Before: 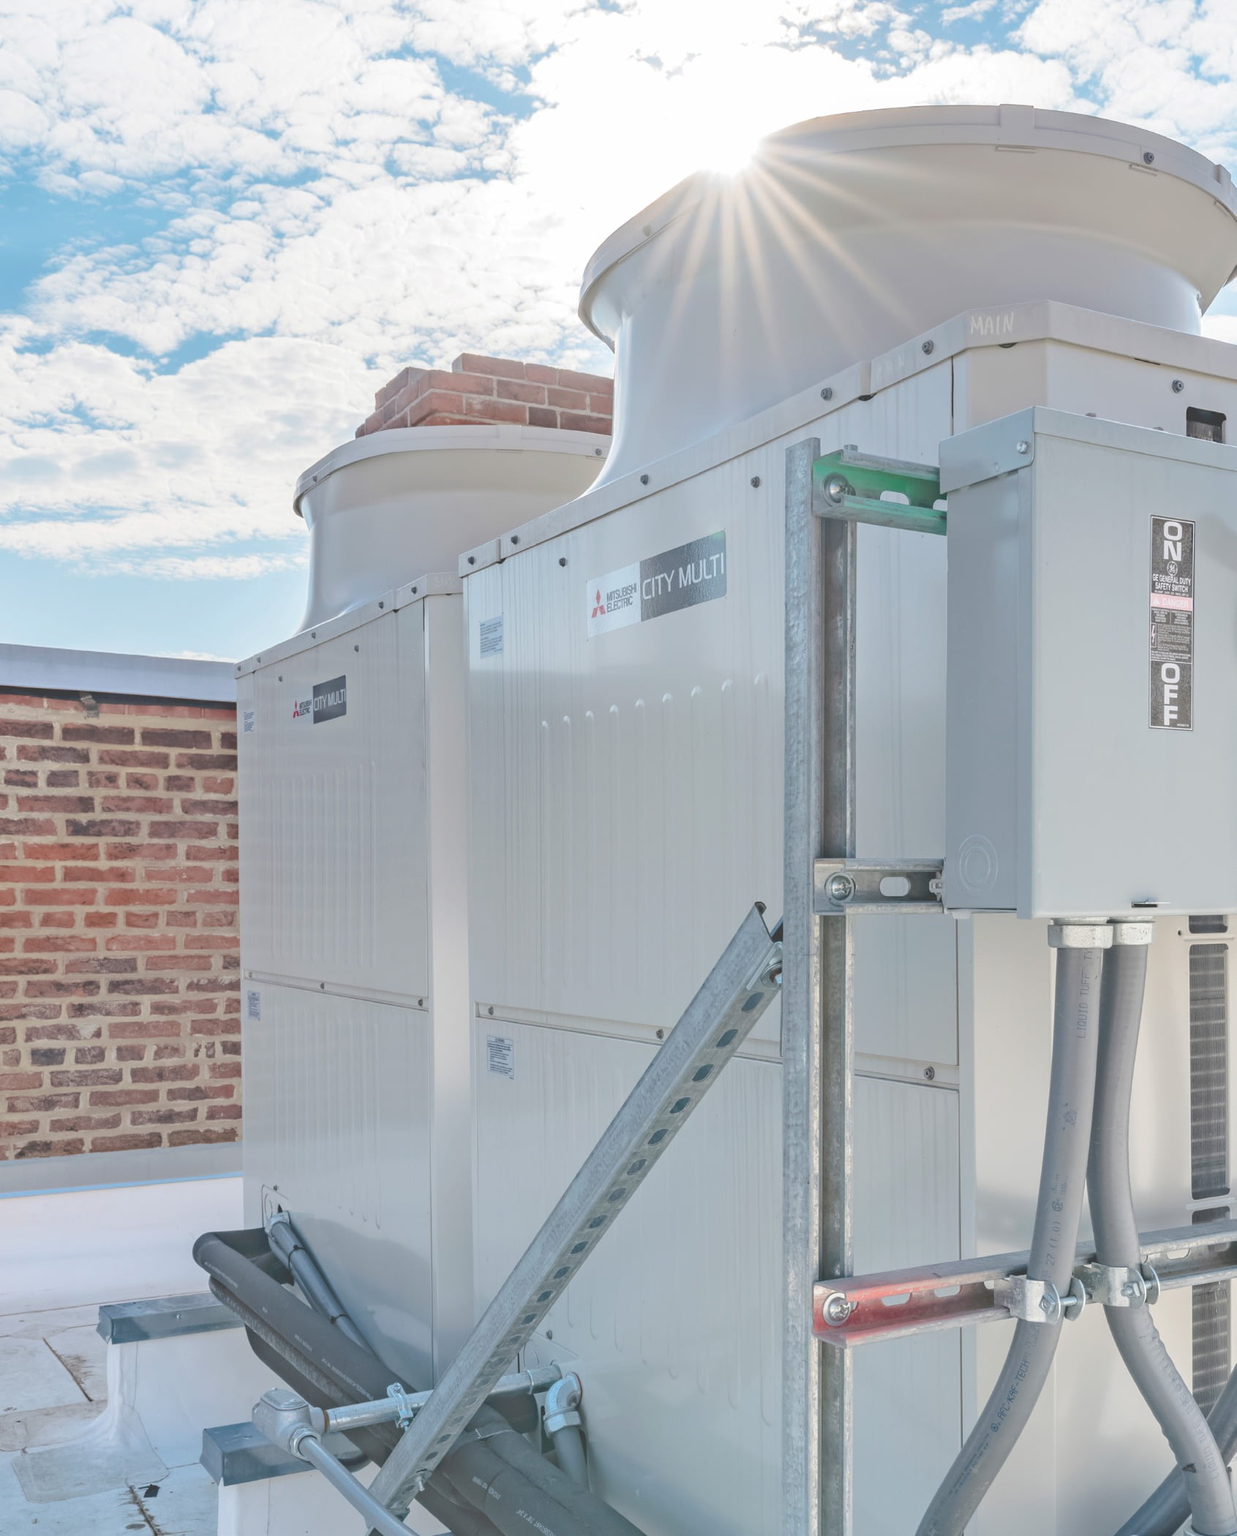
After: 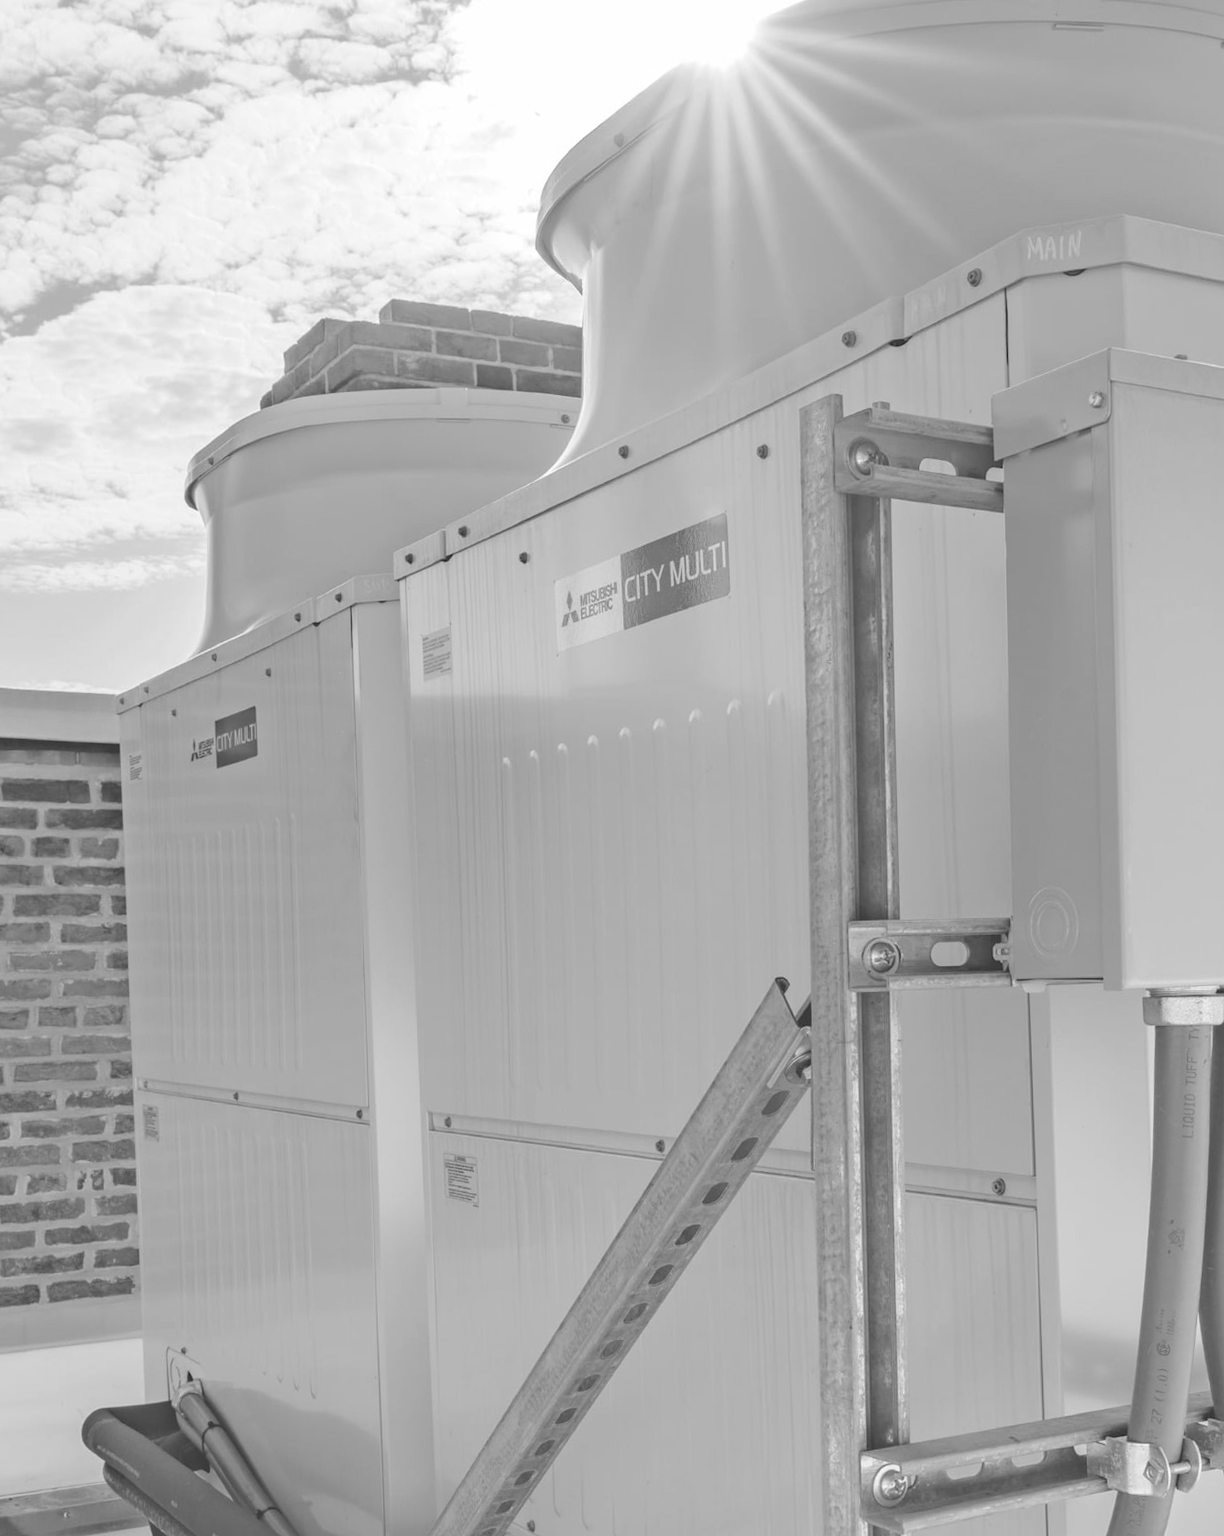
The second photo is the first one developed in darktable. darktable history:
monochrome: size 1
rotate and perspective: rotation -1.42°, crop left 0.016, crop right 0.984, crop top 0.035, crop bottom 0.965
crop: left 11.225%, top 5.381%, right 9.565%, bottom 10.314%
